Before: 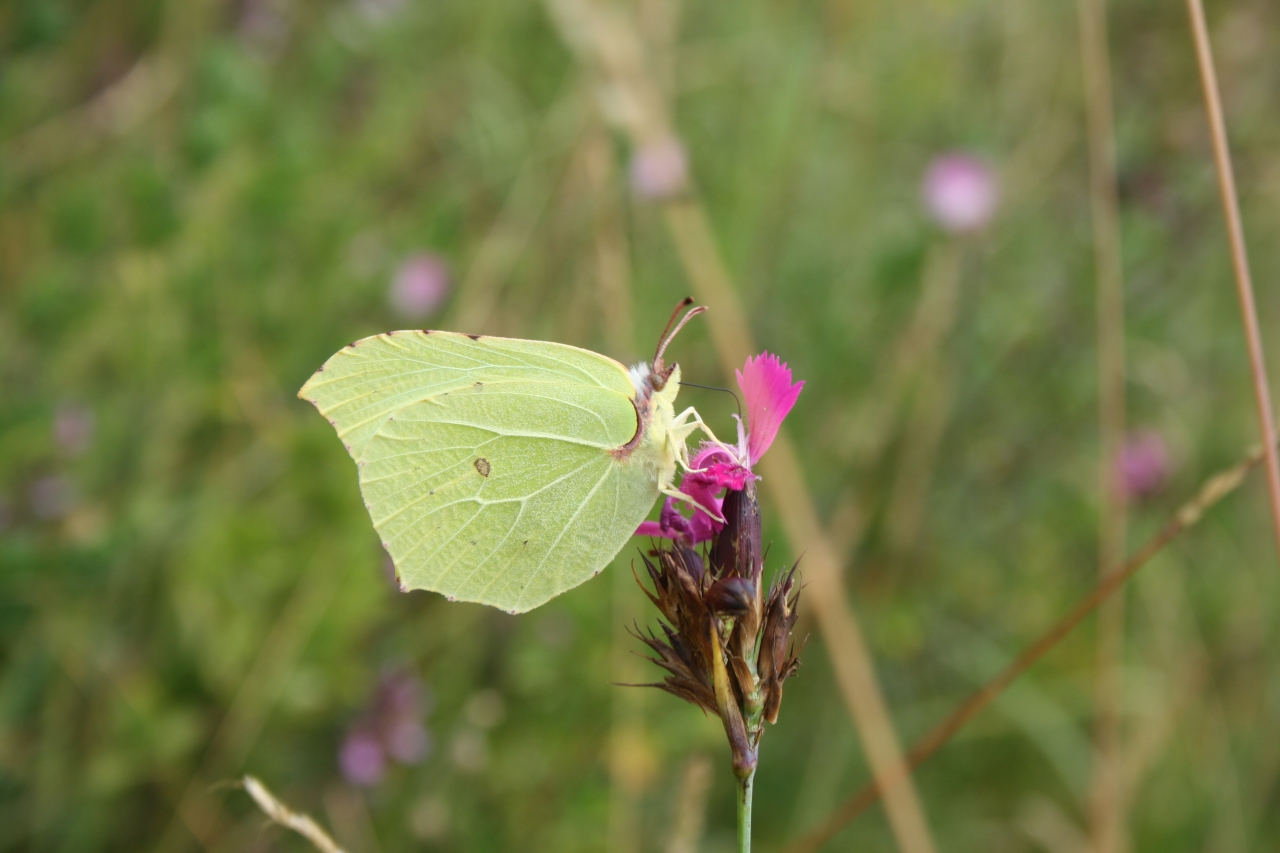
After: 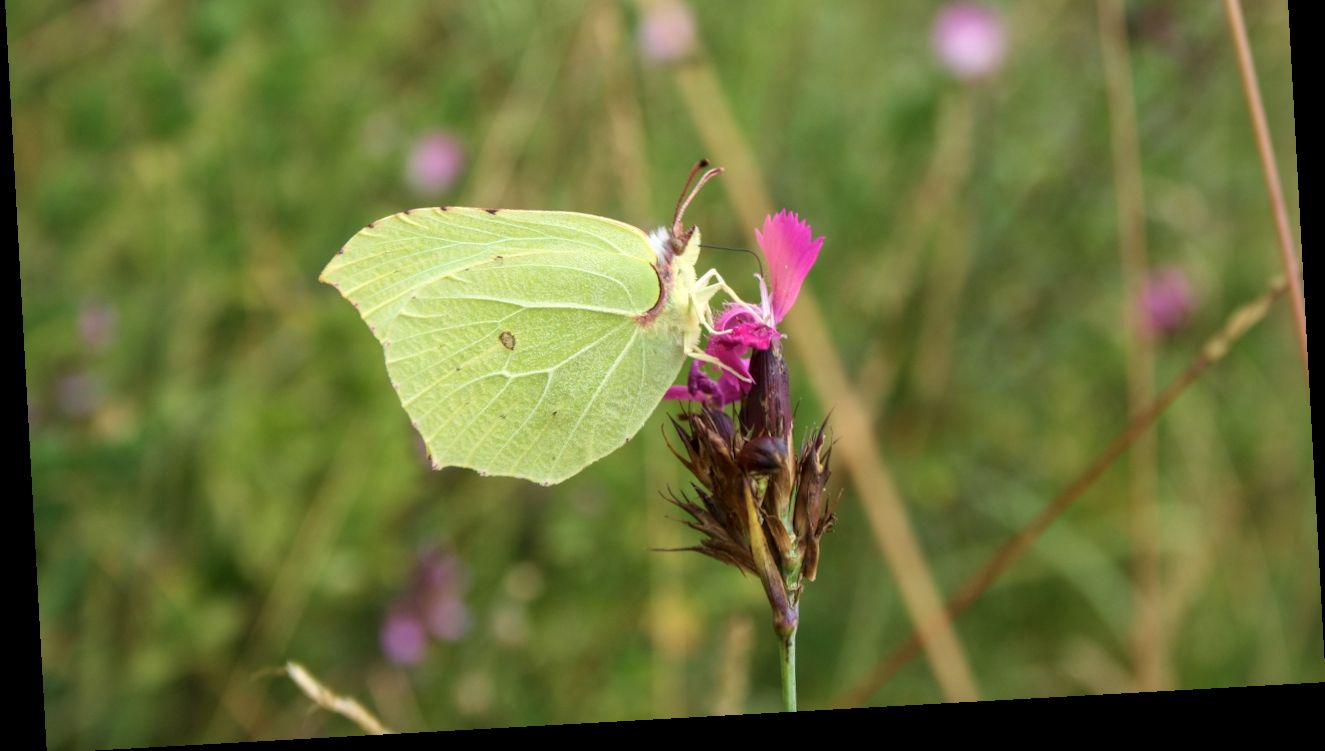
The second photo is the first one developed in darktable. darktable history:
crop and rotate: top 18.507%
rotate and perspective: rotation -3.18°, automatic cropping off
local contrast: on, module defaults
velvia: on, module defaults
